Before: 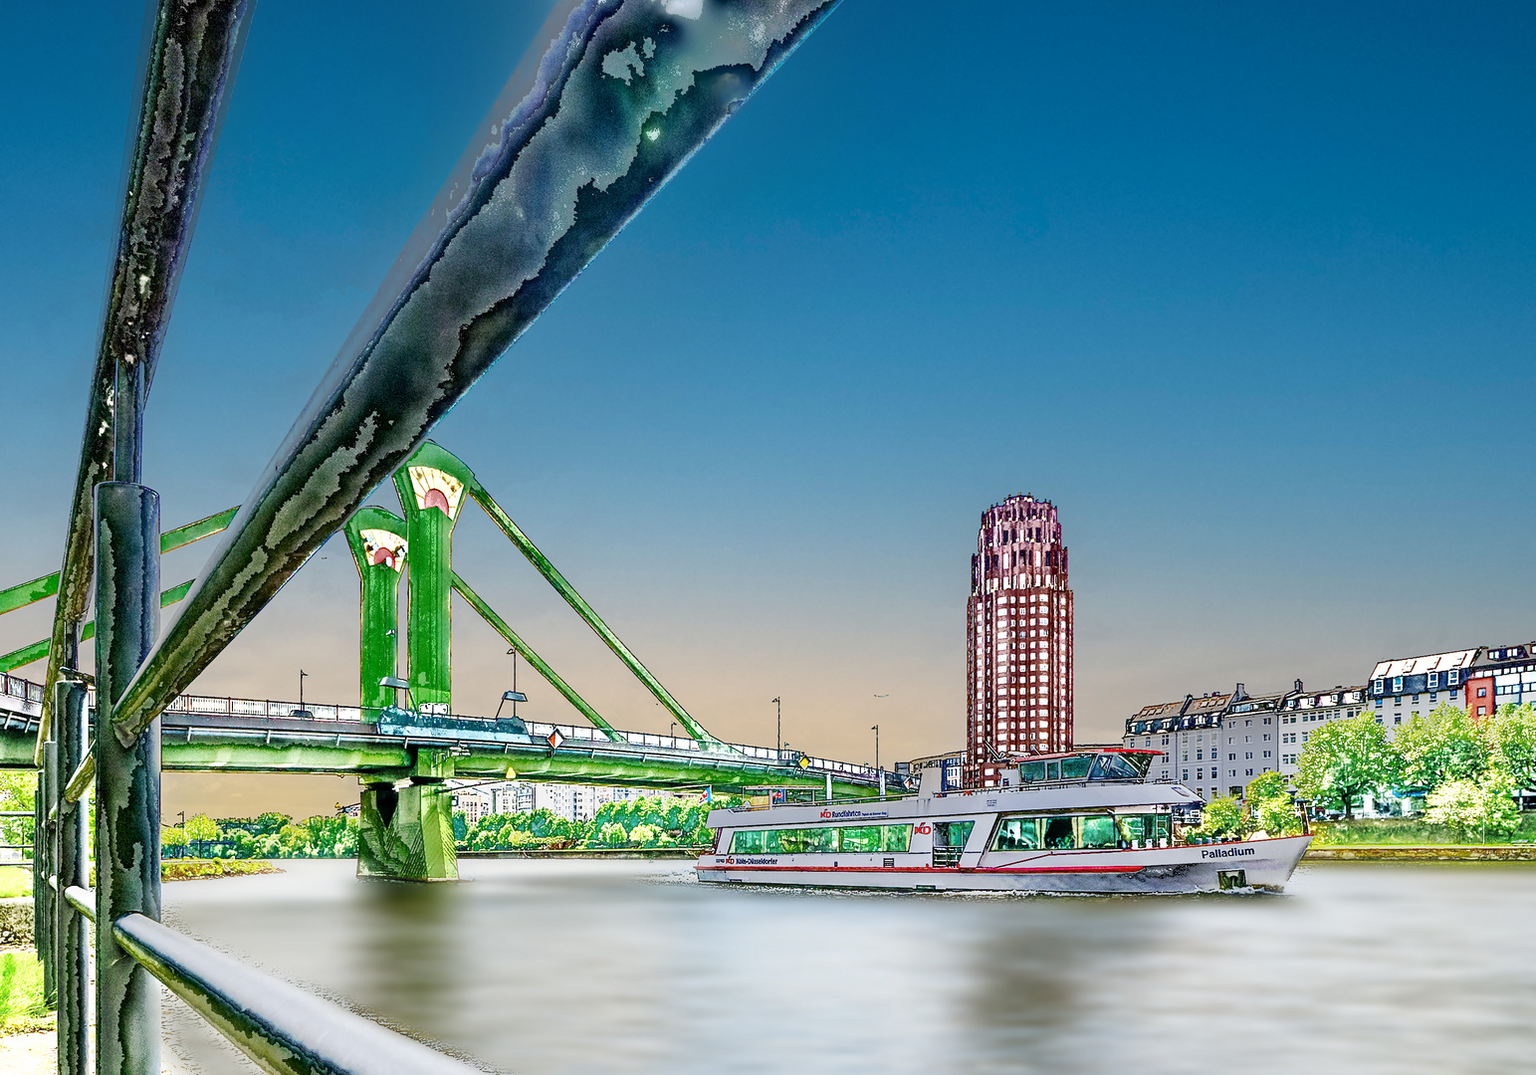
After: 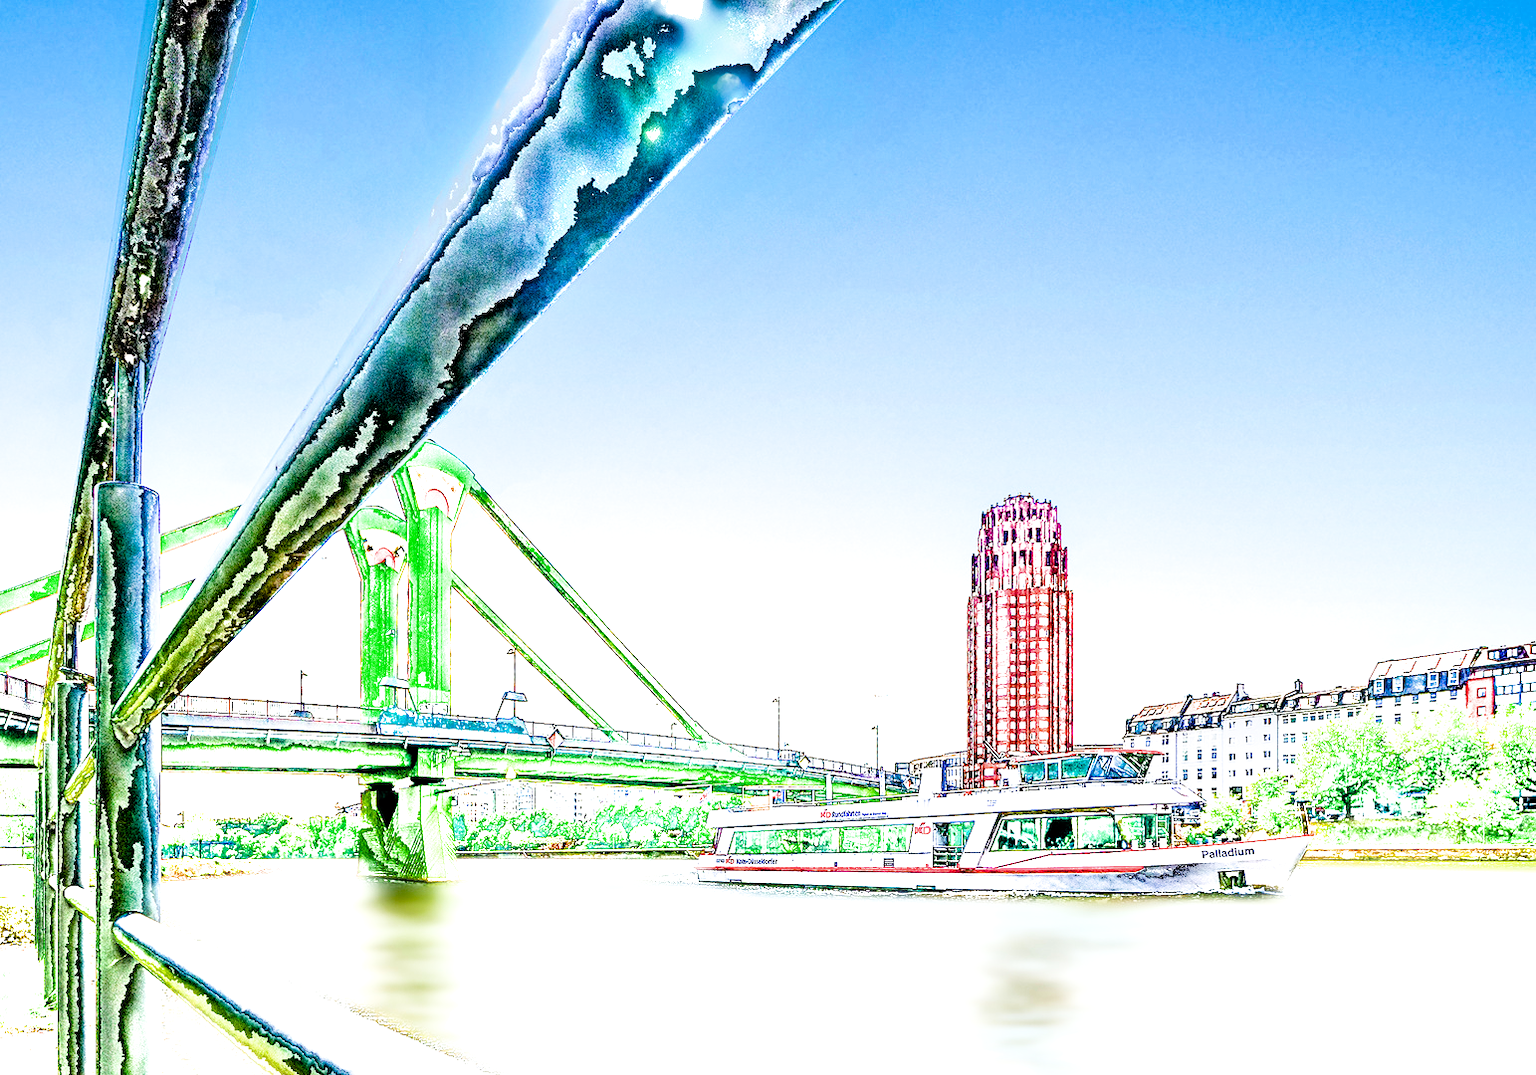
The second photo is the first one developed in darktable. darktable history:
filmic rgb: black relative exposure -5 EV, white relative exposure 3.5 EV, hardness 3.19, contrast 1.4, highlights saturation mix -30%
local contrast: mode bilateral grid, contrast 20, coarseness 50, detail 132%, midtone range 0.2
exposure: black level correction 0, exposure 1.7 EV, compensate exposure bias true, compensate highlight preservation false
color balance rgb: linear chroma grading › shadows -2.2%, linear chroma grading › highlights -15%, linear chroma grading › global chroma -10%, linear chroma grading › mid-tones -10%, perceptual saturation grading › global saturation 45%, perceptual saturation grading › highlights -50%, perceptual saturation grading › shadows 30%, perceptual brilliance grading › global brilliance 18%, global vibrance 45%
